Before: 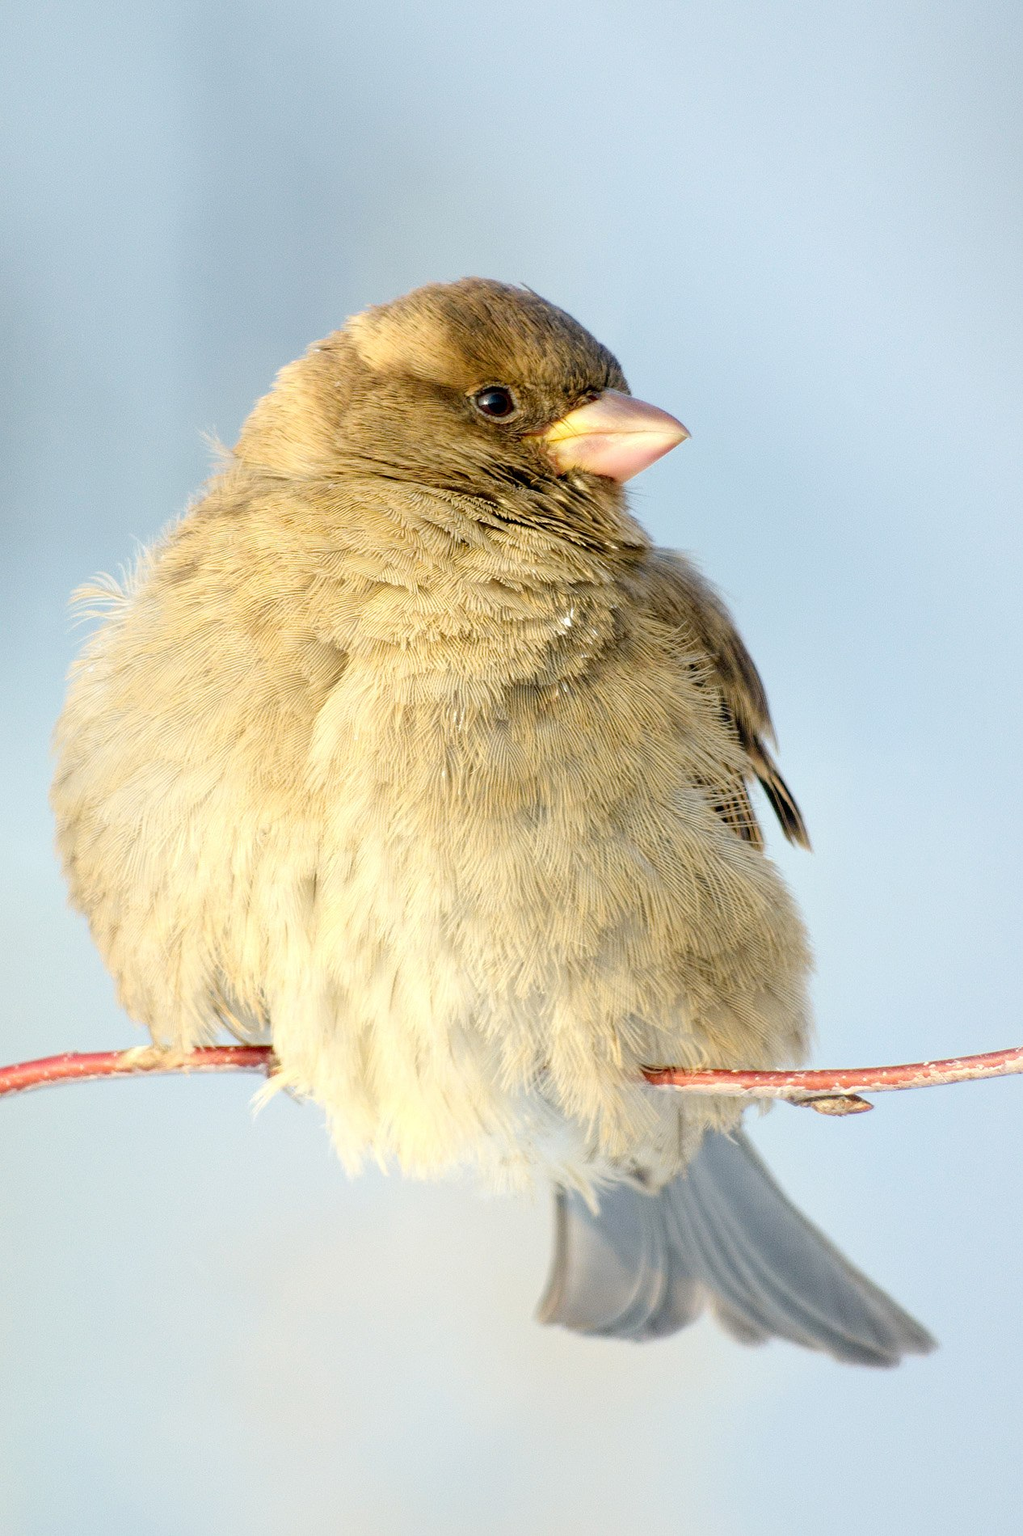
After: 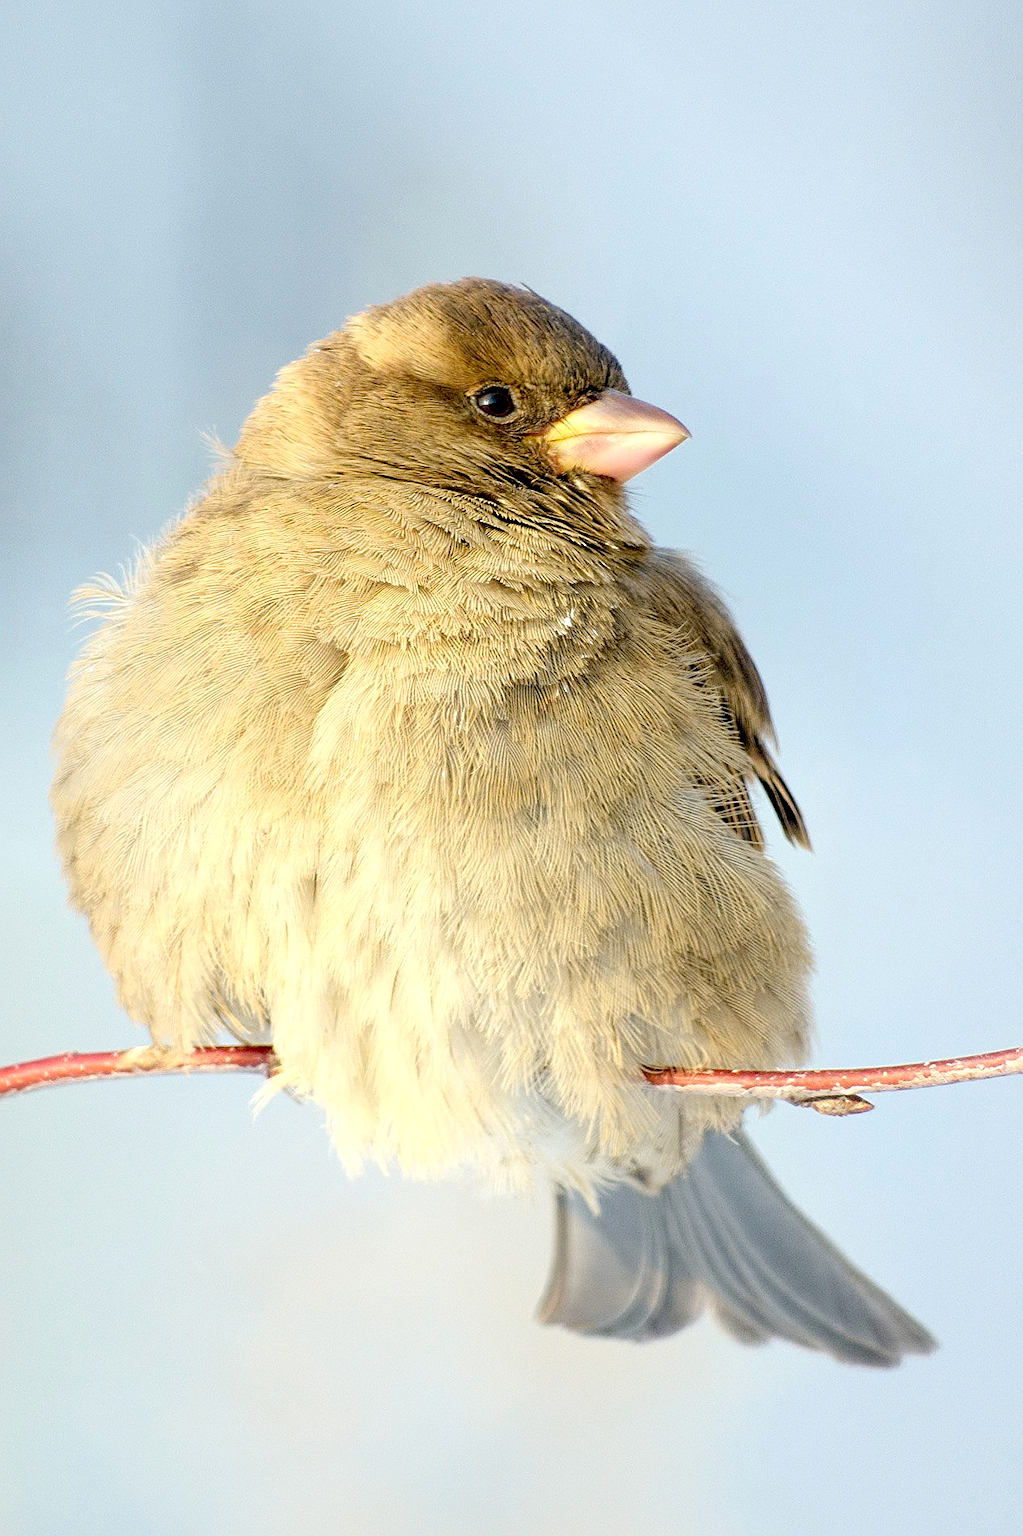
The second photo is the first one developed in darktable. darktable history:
exposure: black level correction 0.008, exposure 0.105 EV, compensate exposure bias true, compensate highlight preservation false
sharpen: on, module defaults
